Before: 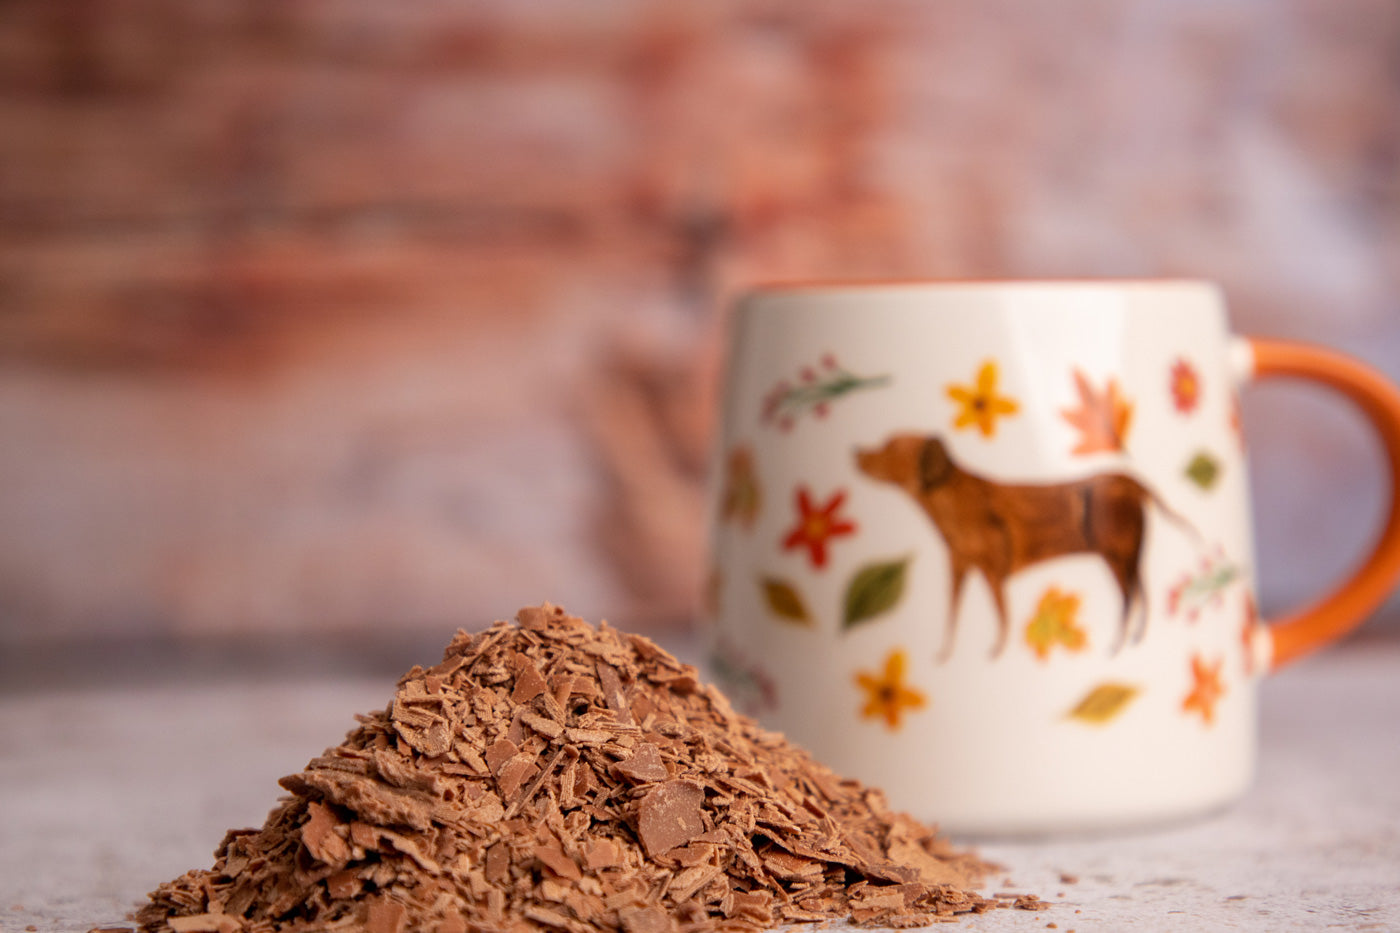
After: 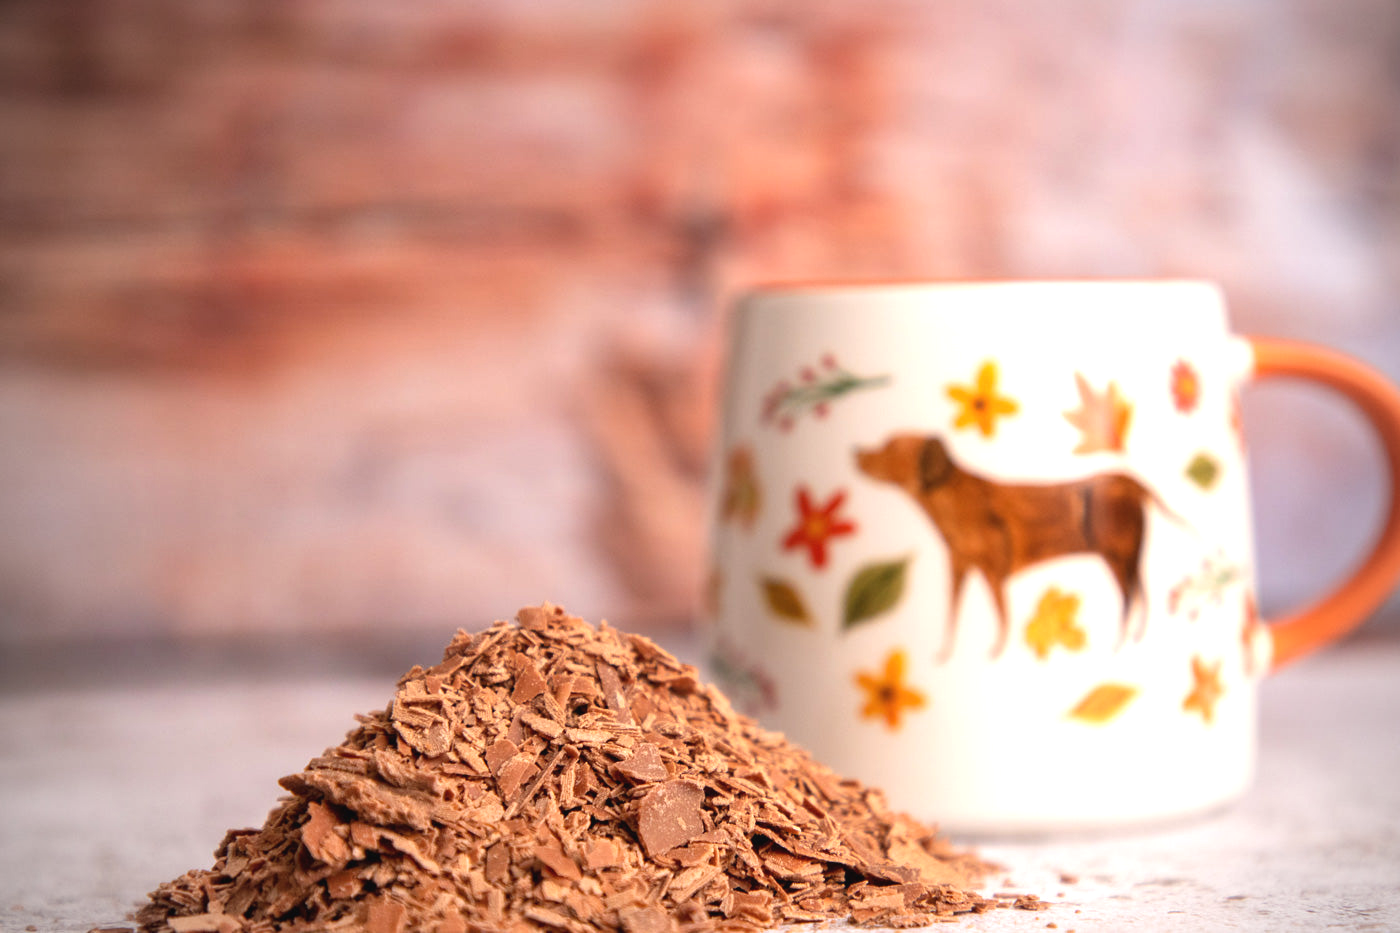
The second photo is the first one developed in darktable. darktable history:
vignetting: fall-off radius 60.92%
exposure: black level correction -0.002, exposure 0.708 EV, compensate exposure bias true, compensate highlight preservation false
